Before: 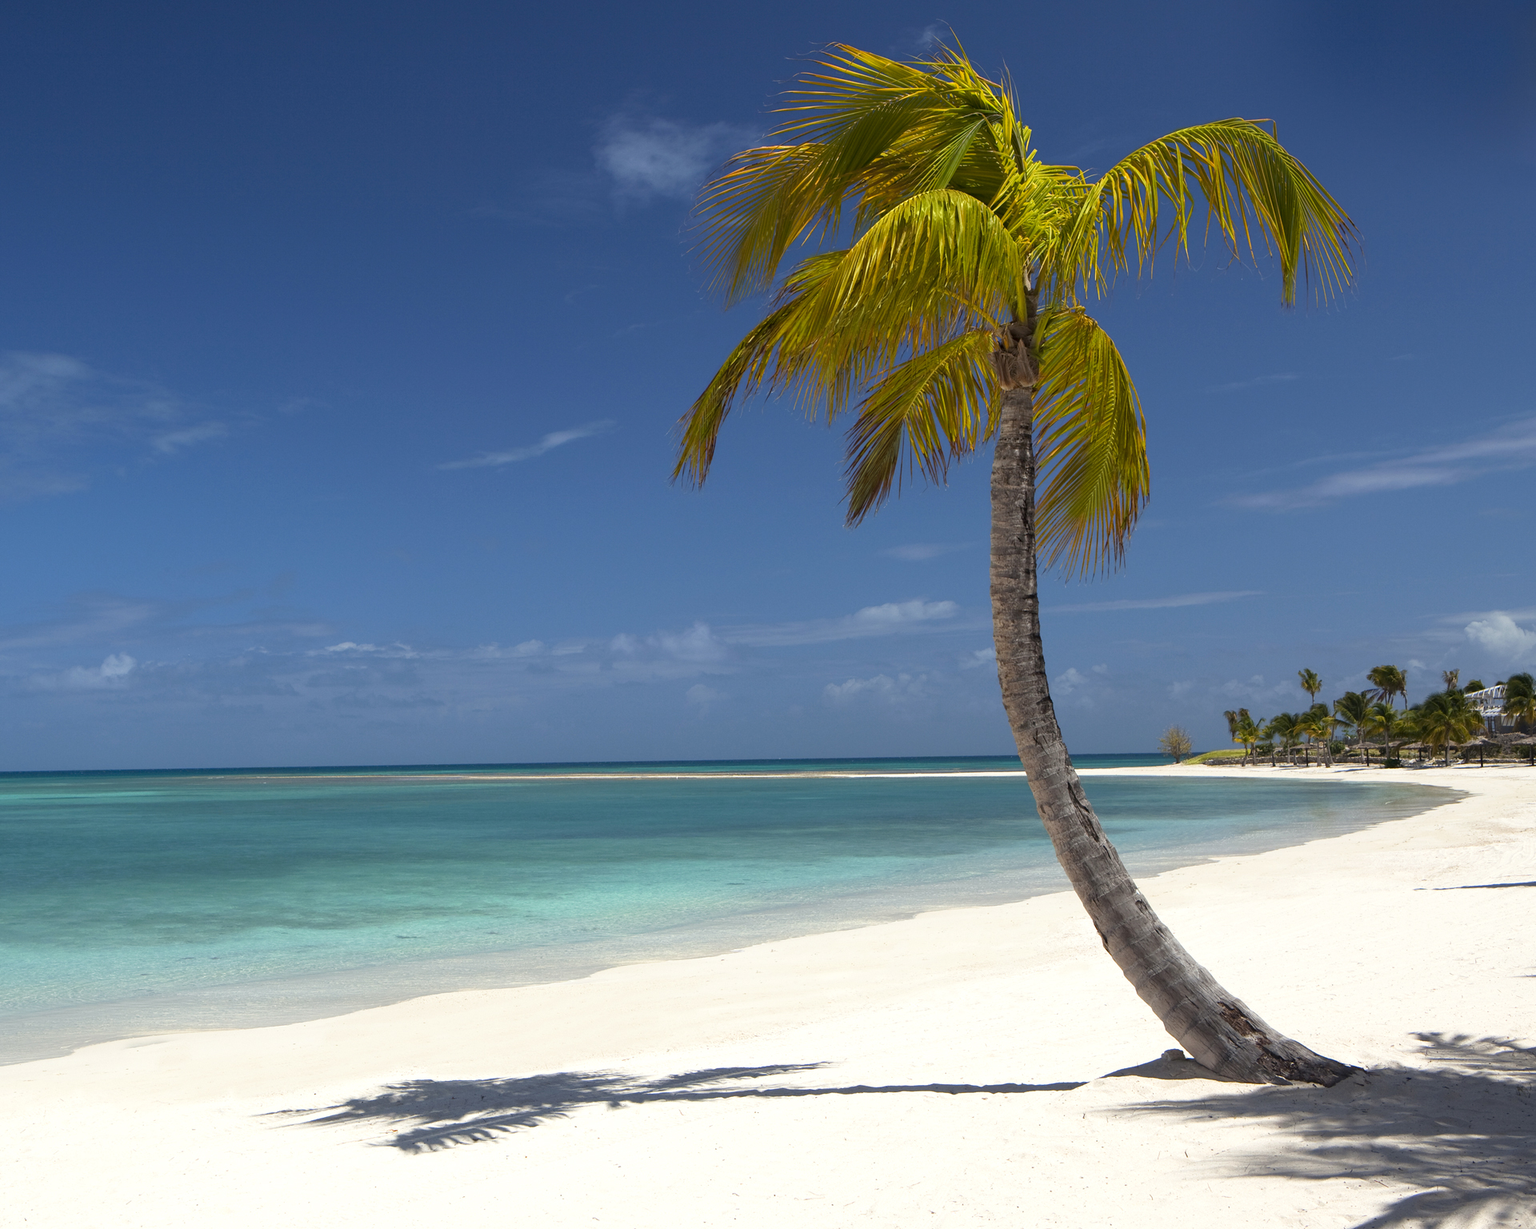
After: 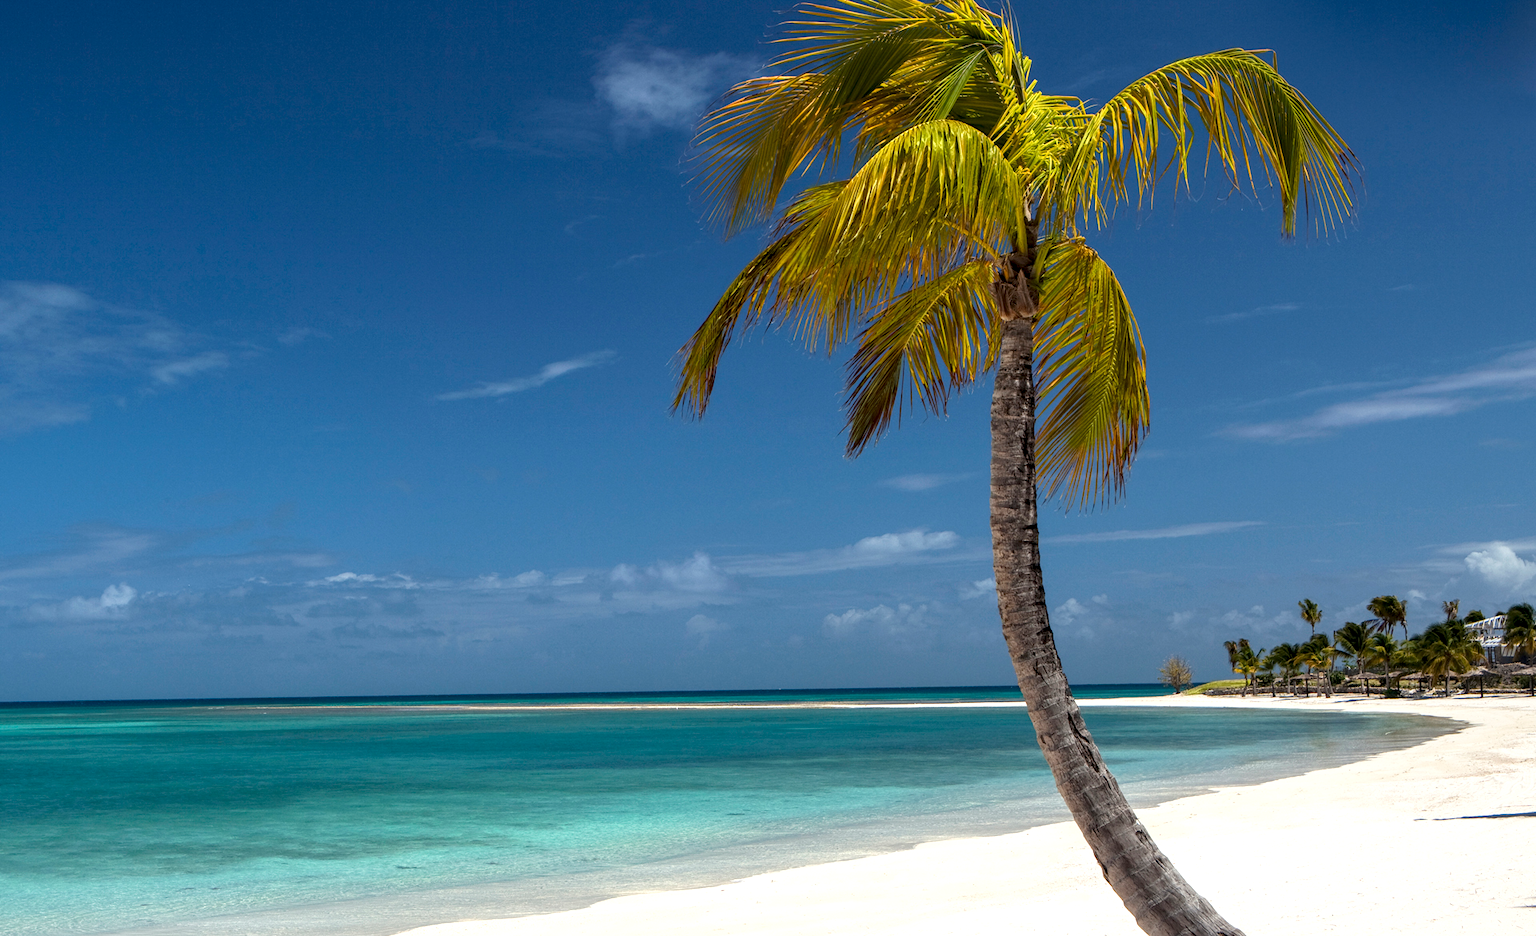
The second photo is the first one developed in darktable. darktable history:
crop: top 5.689%, bottom 18.094%
local contrast: detail 150%
